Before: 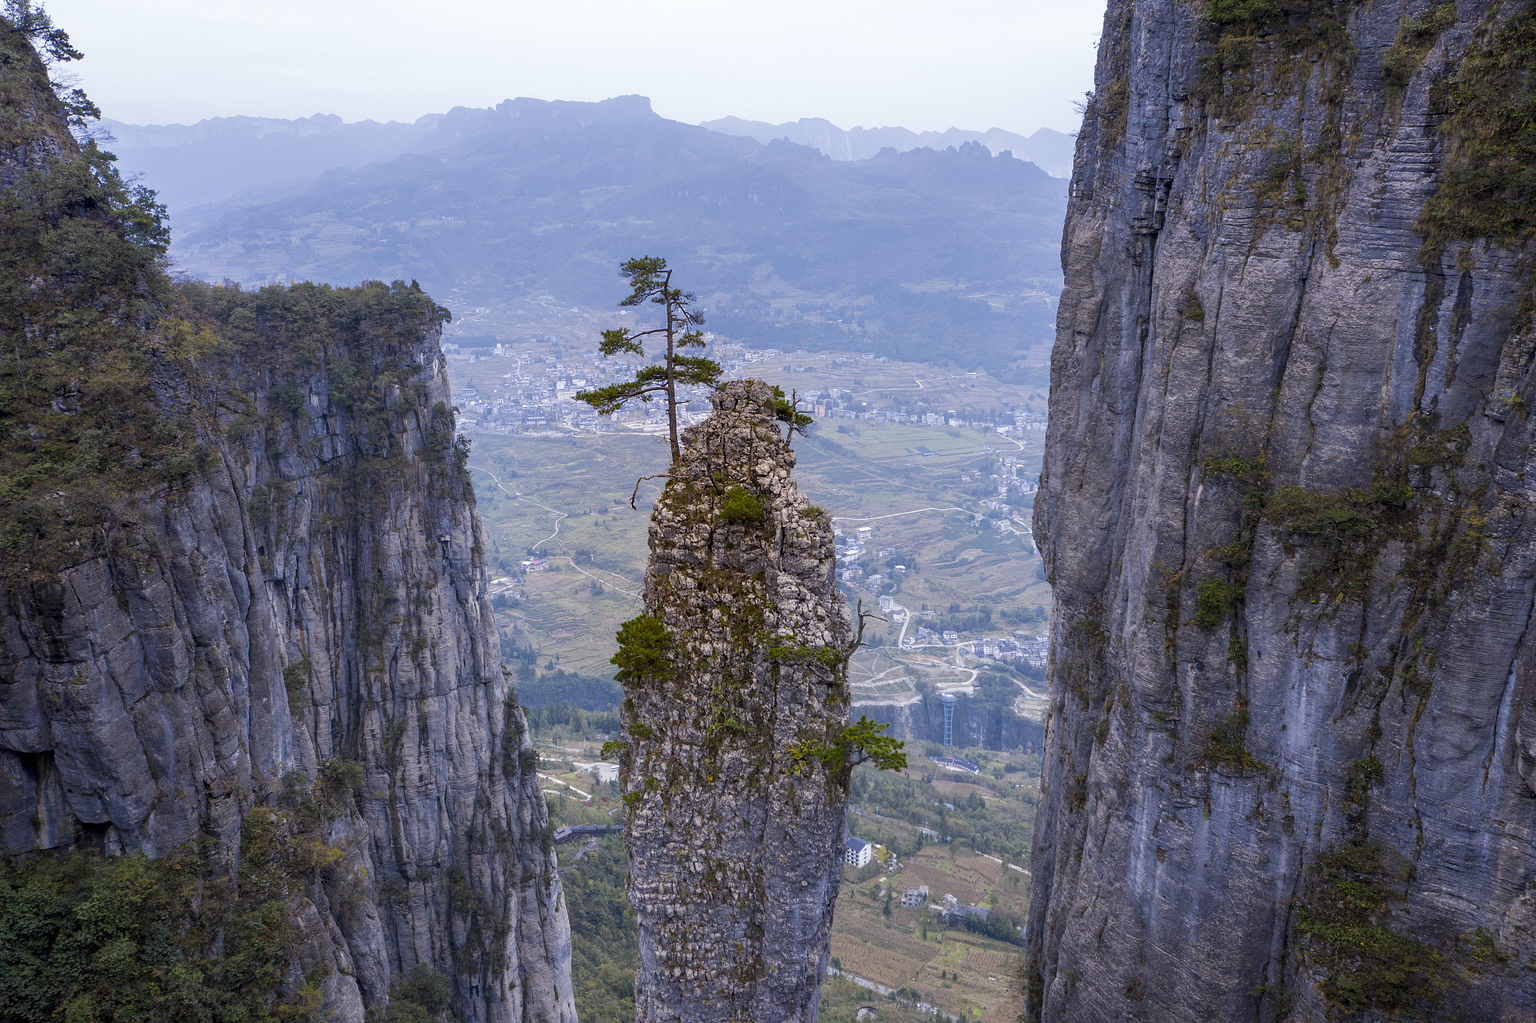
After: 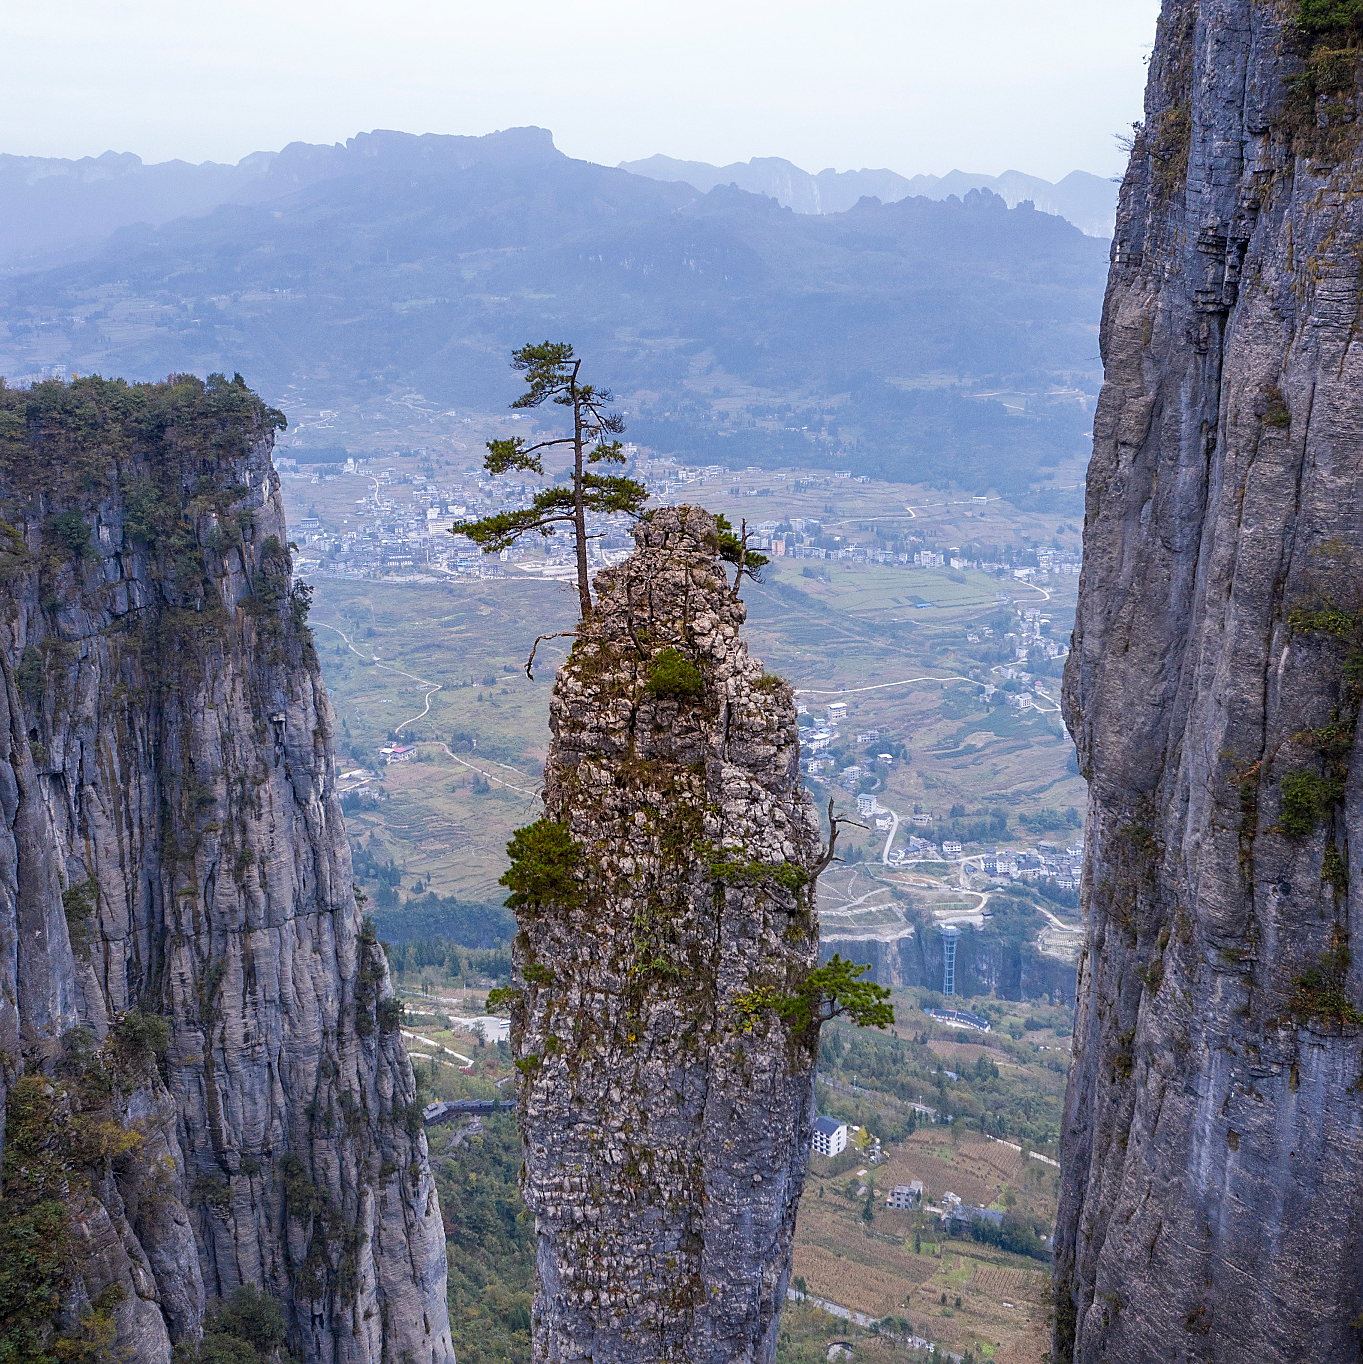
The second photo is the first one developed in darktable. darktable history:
sharpen: radius 1.861, amount 0.414, threshold 1.662
exposure: compensate exposure bias true, compensate highlight preservation false
crop and rotate: left 15.394%, right 18.038%
